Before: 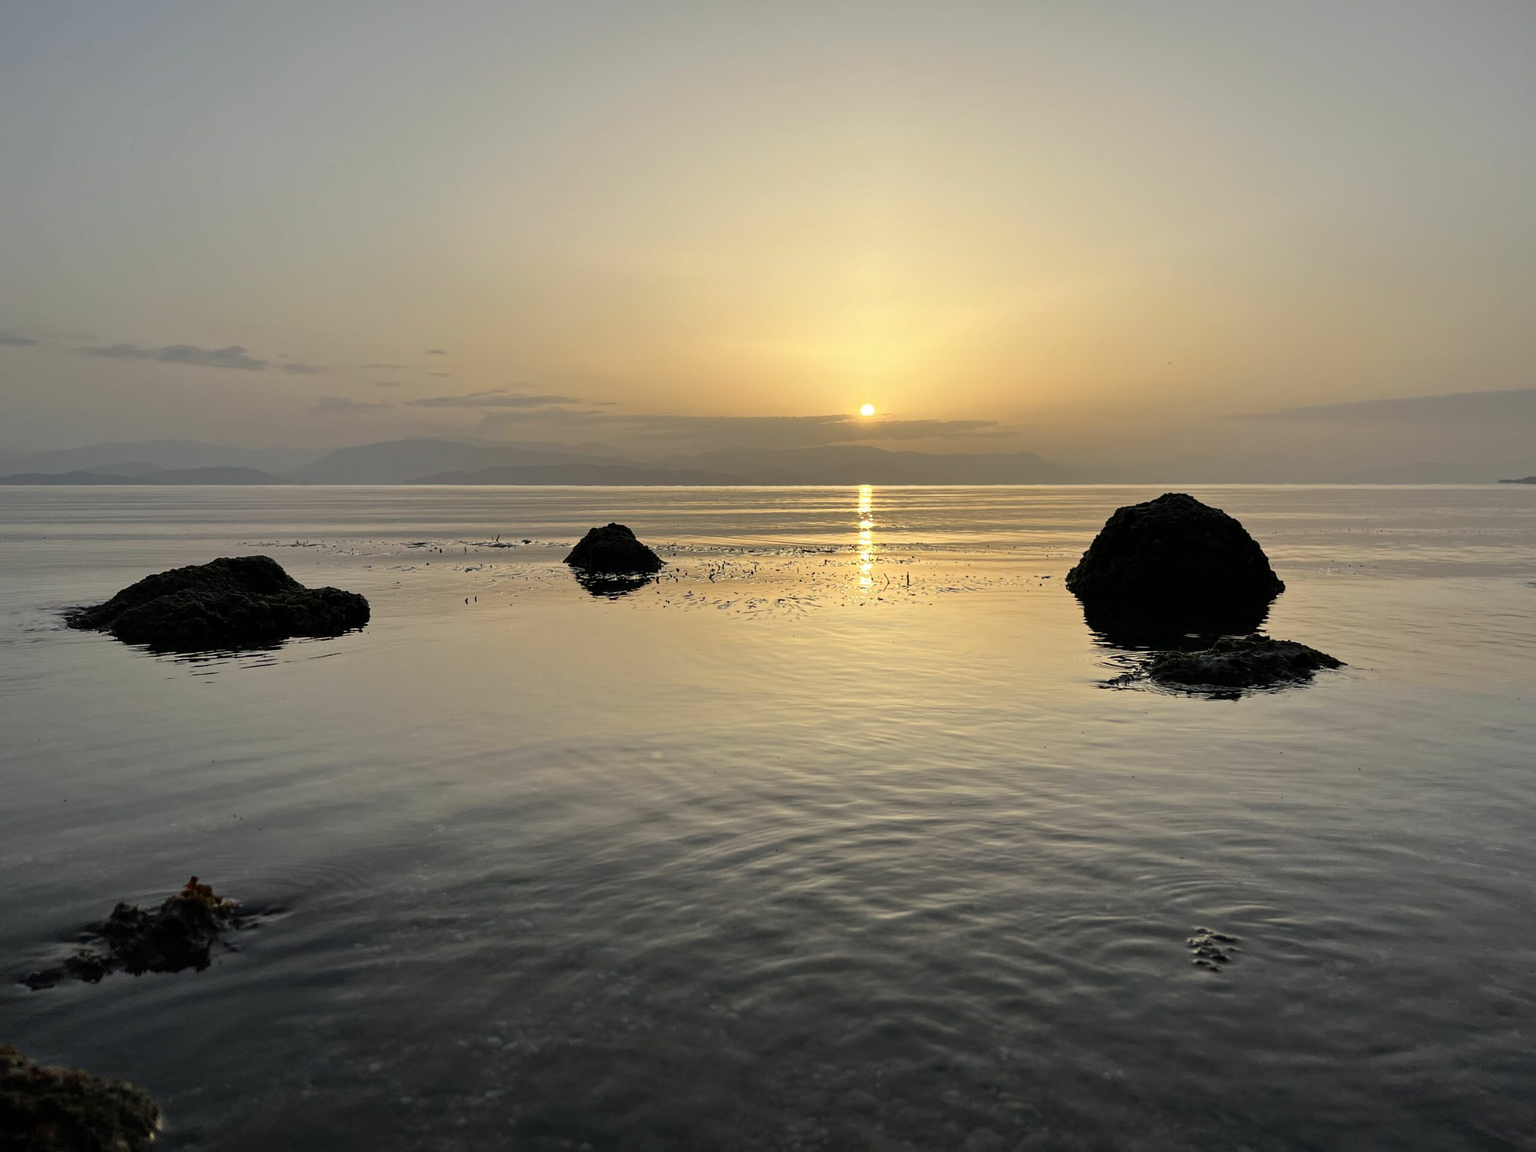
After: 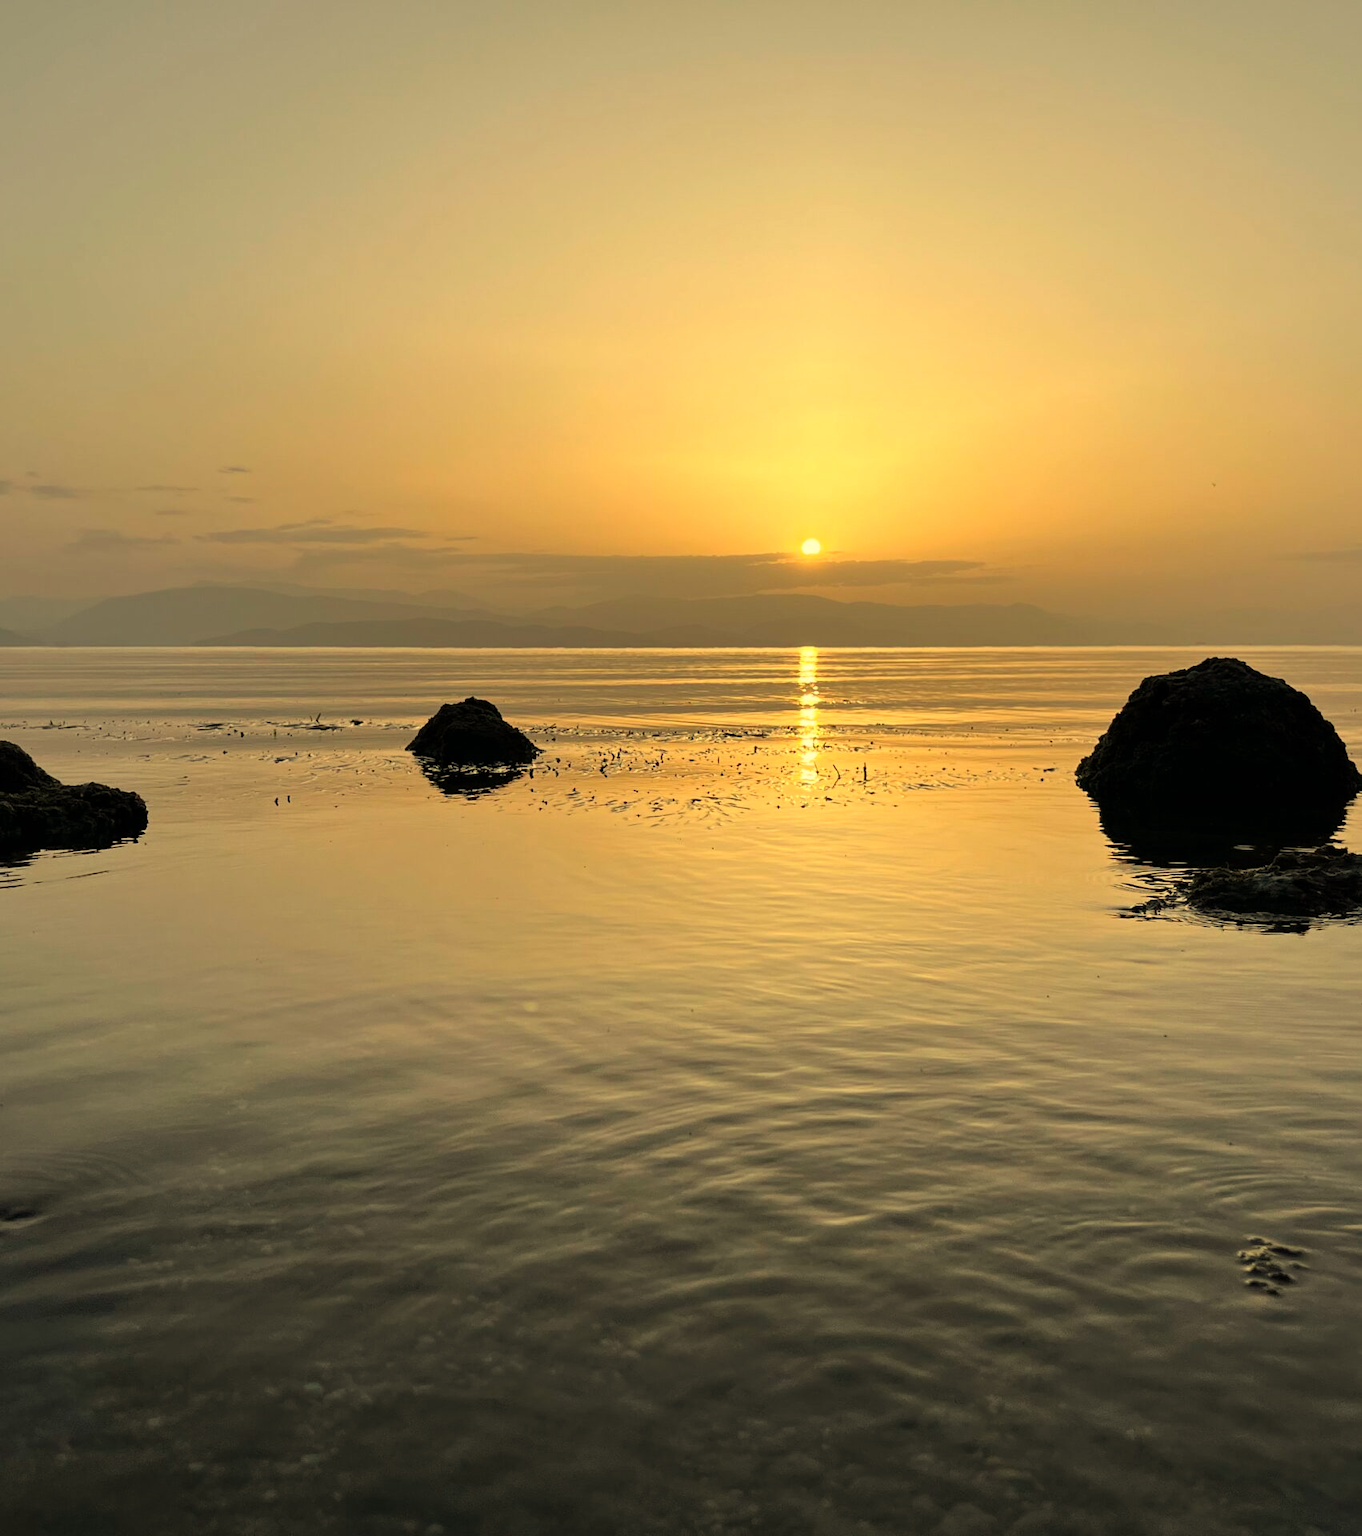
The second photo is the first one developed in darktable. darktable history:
crop: left 16.899%, right 16.556%
white balance: red 1.08, blue 0.791
